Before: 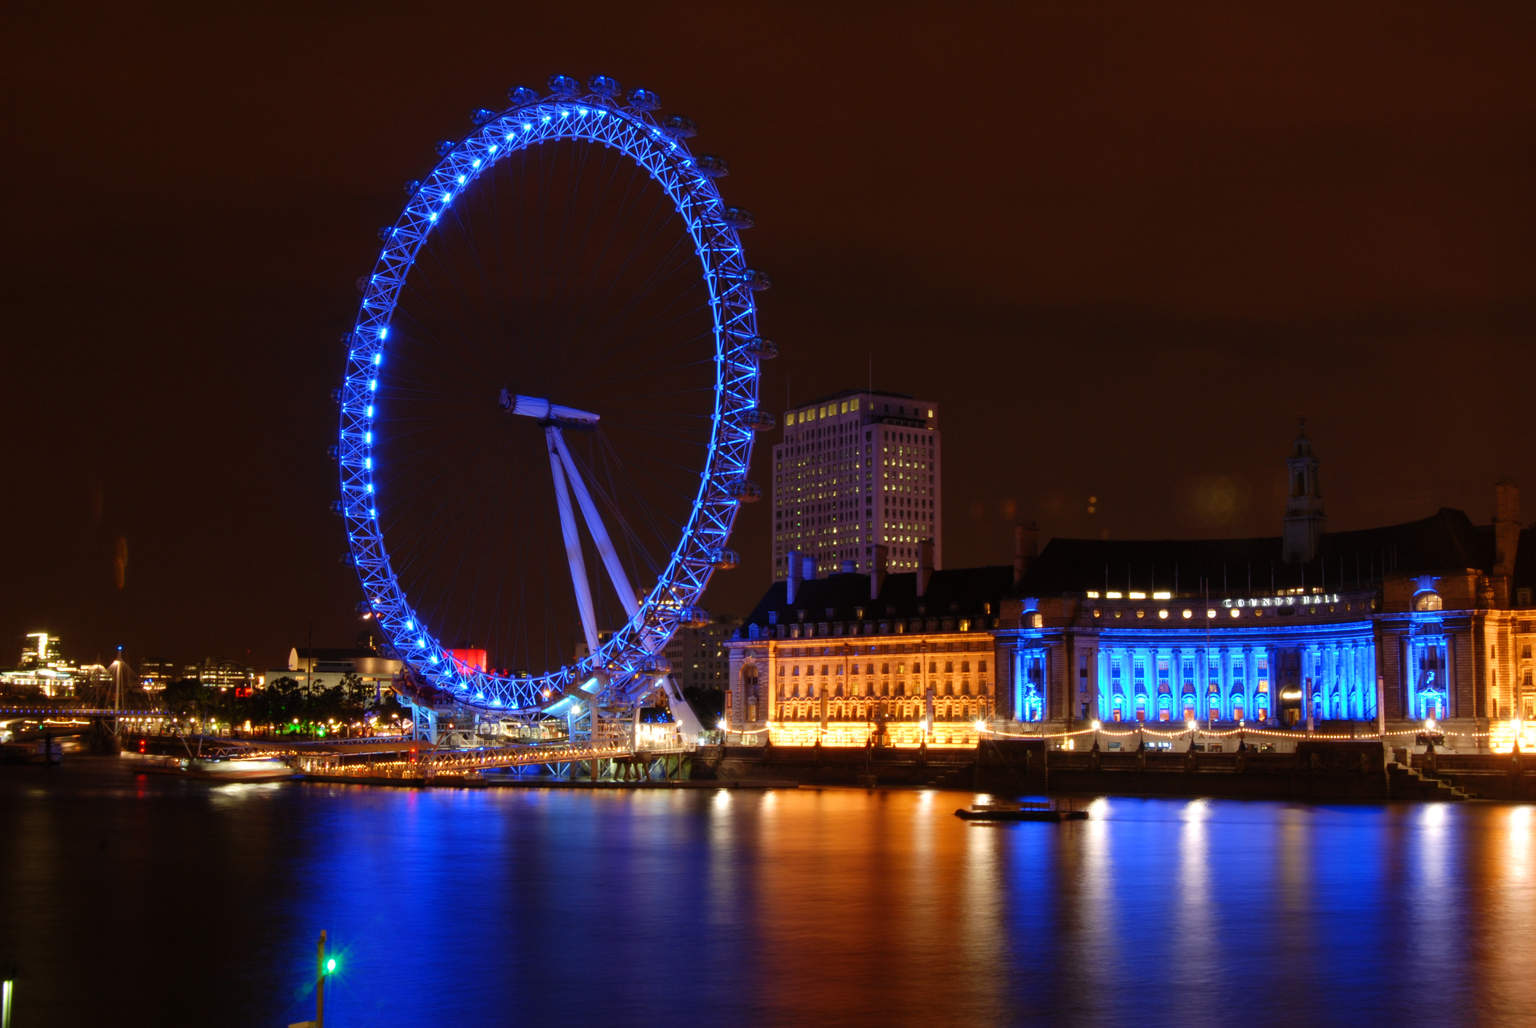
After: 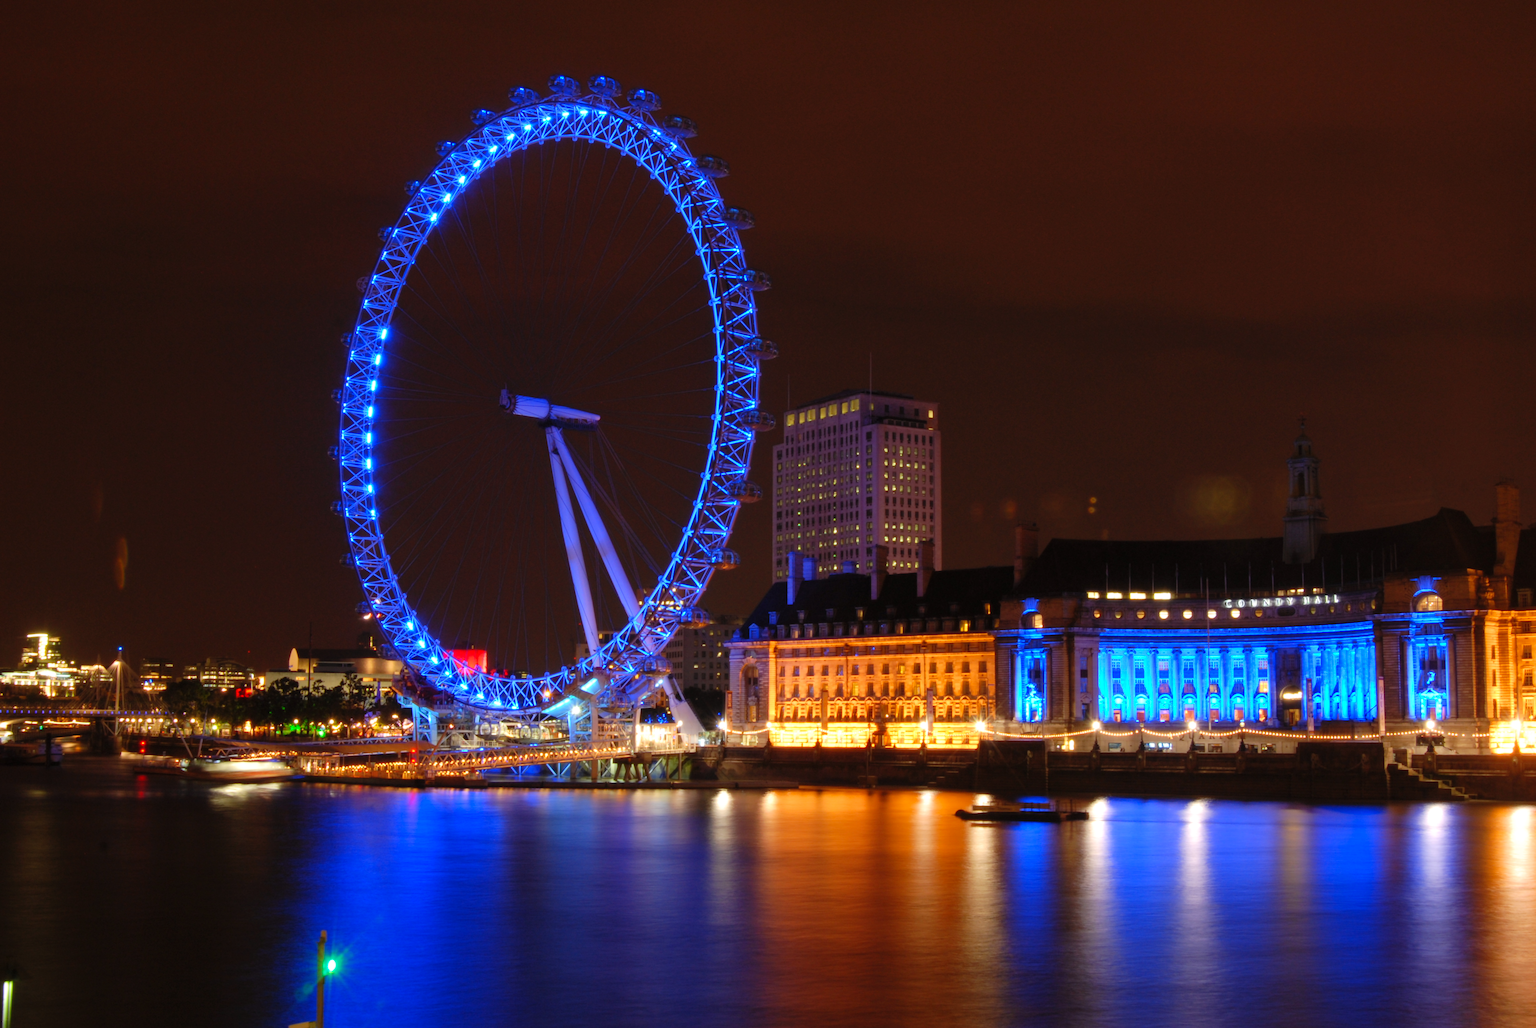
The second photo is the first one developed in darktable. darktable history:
contrast brightness saturation: contrast 0.03, brightness 0.06, saturation 0.13
tone equalizer: on, module defaults
